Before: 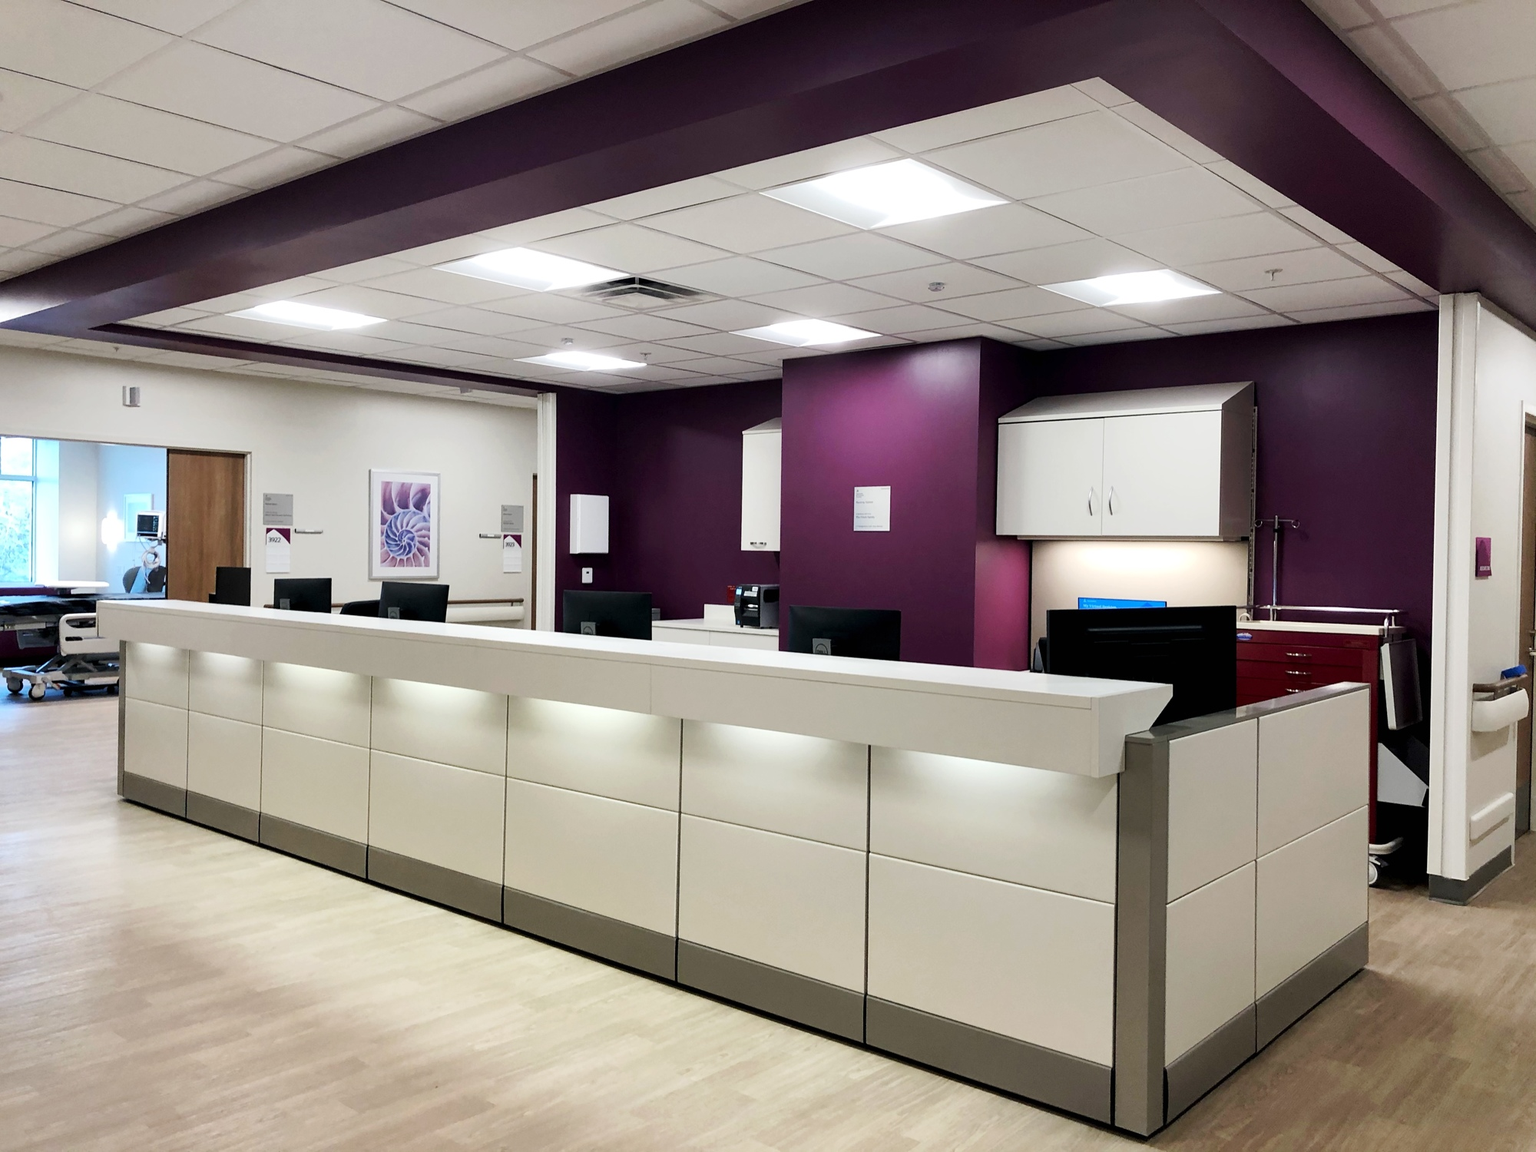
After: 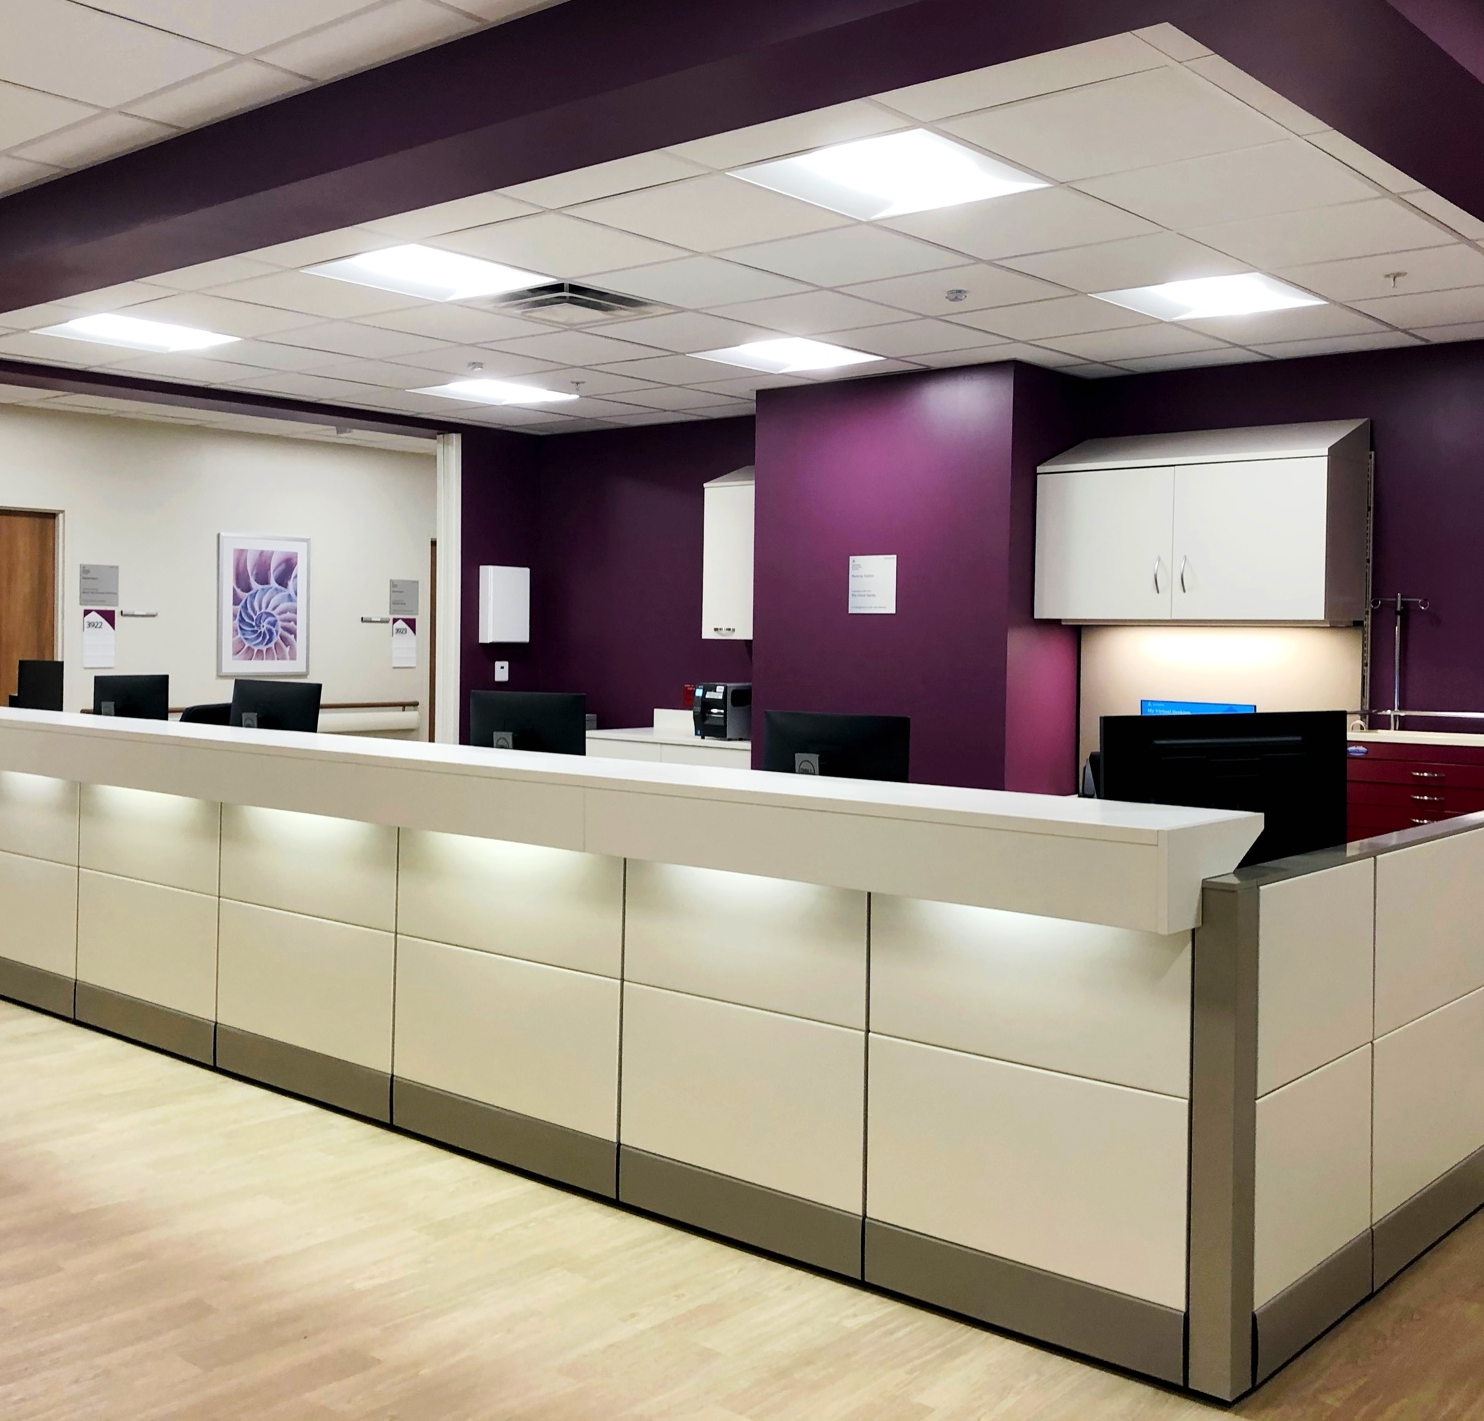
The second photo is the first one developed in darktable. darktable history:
crop and rotate: left 13.15%, top 5.251%, right 12.609%
color zones: curves: ch0 [(0.224, 0.526) (0.75, 0.5)]; ch1 [(0.055, 0.526) (0.224, 0.761) (0.377, 0.526) (0.75, 0.5)]
